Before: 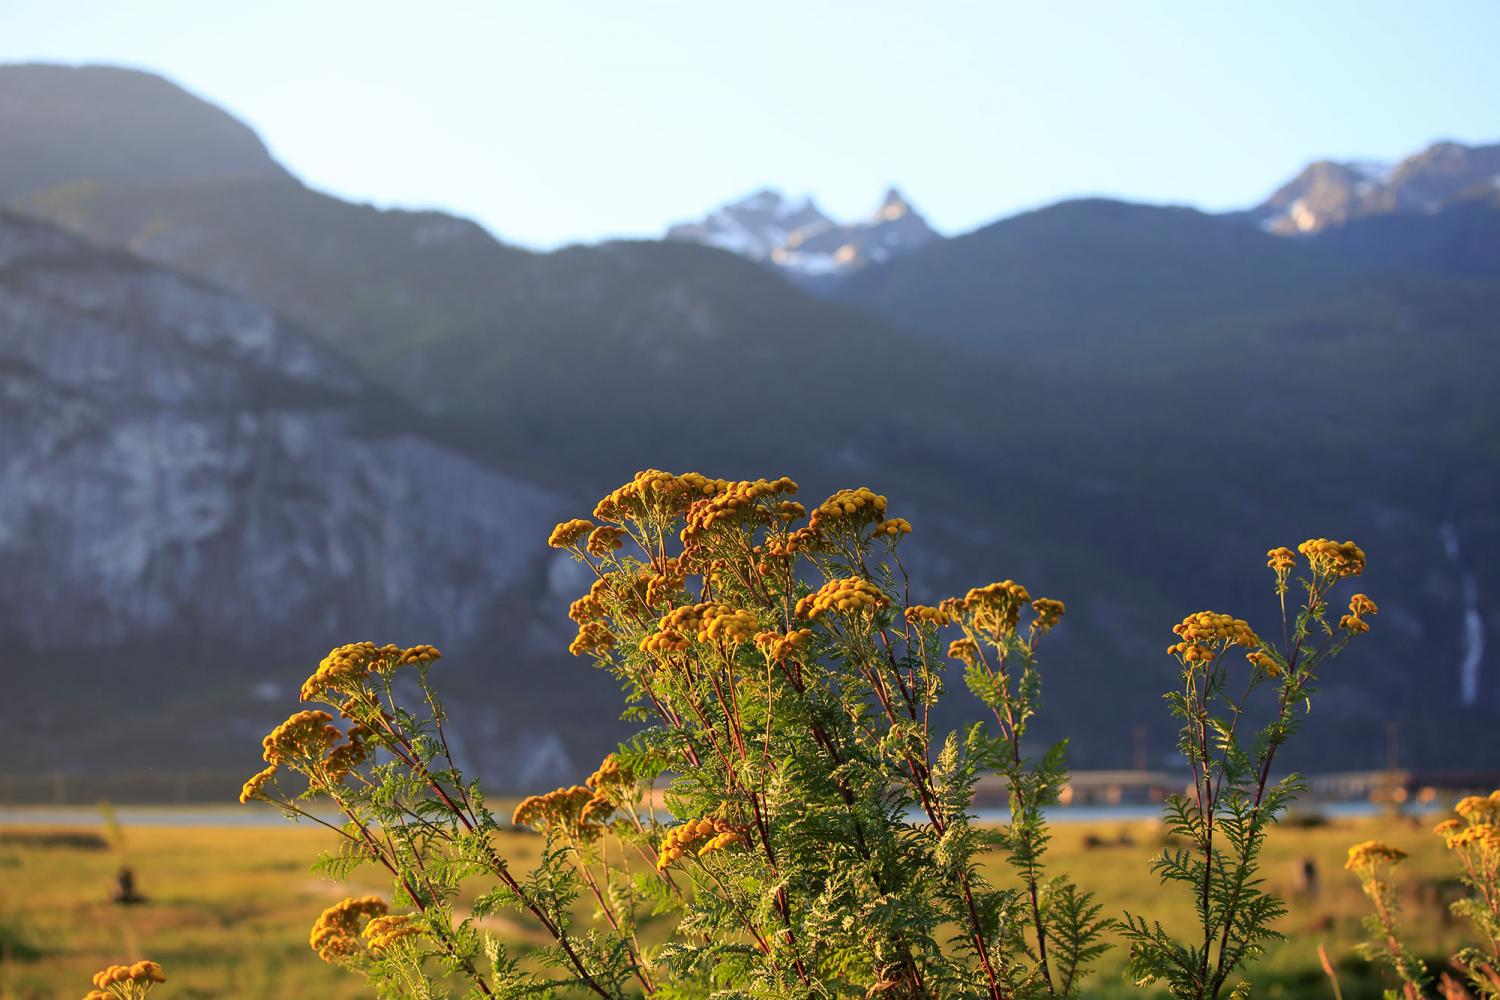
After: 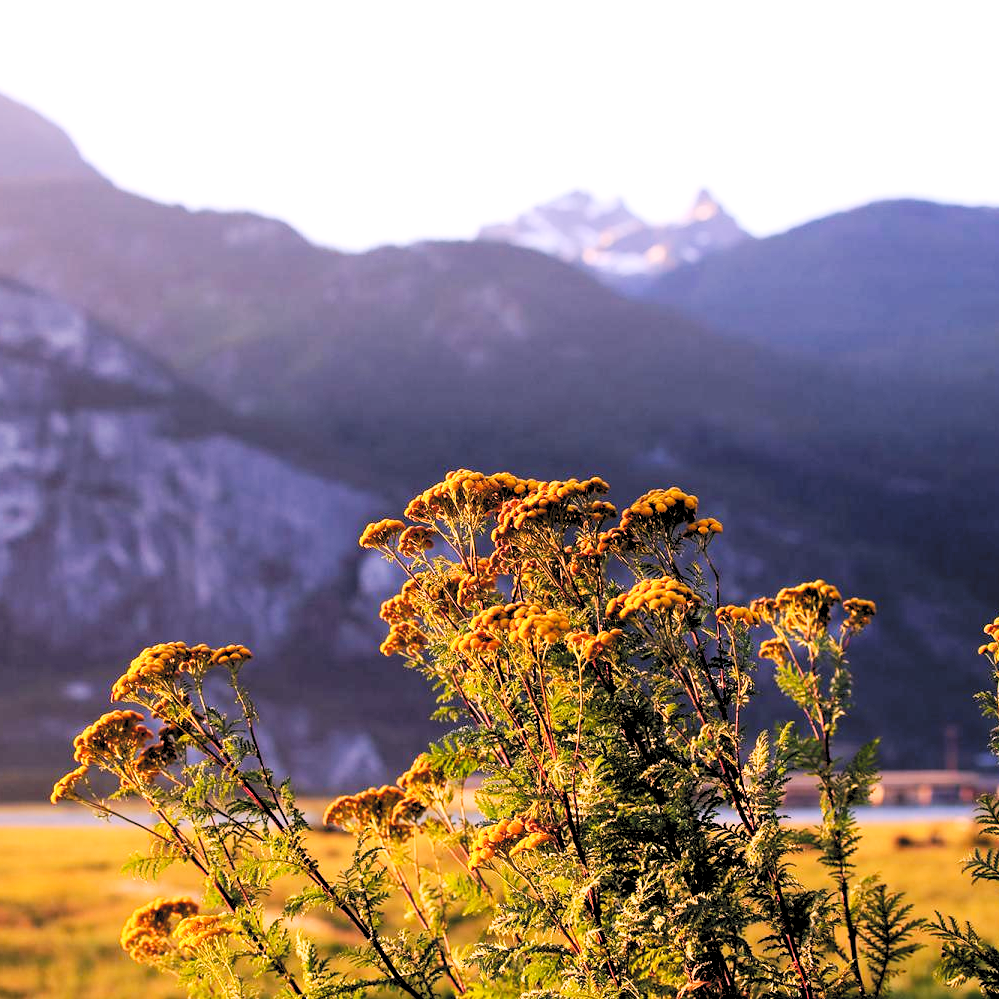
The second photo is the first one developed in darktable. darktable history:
rgb levels: levels [[0.029, 0.461, 0.922], [0, 0.5, 1], [0, 0.5, 1]]
tone curve: curves: ch0 [(0, 0) (0.003, 0.072) (0.011, 0.077) (0.025, 0.082) (0.044, 0.094) (0.069, 0.106) (0.1, 0.125) (0.136, 0.145) (0.177, 0.173) (0.224, 0.216) (0.277, 0.281) (0.335, 0.356) (0.399, 0.436) (0.468, 0.53) (0.543, 0.629) (0.623, 0.724) (0.709, 0.808) (0.801, 0.88) (0.898, 0.941) (1, 1)], preserve colors none
white balance: red 1.188, blue 1.11
crop and rotate: left 12.648%, right 20.685%
